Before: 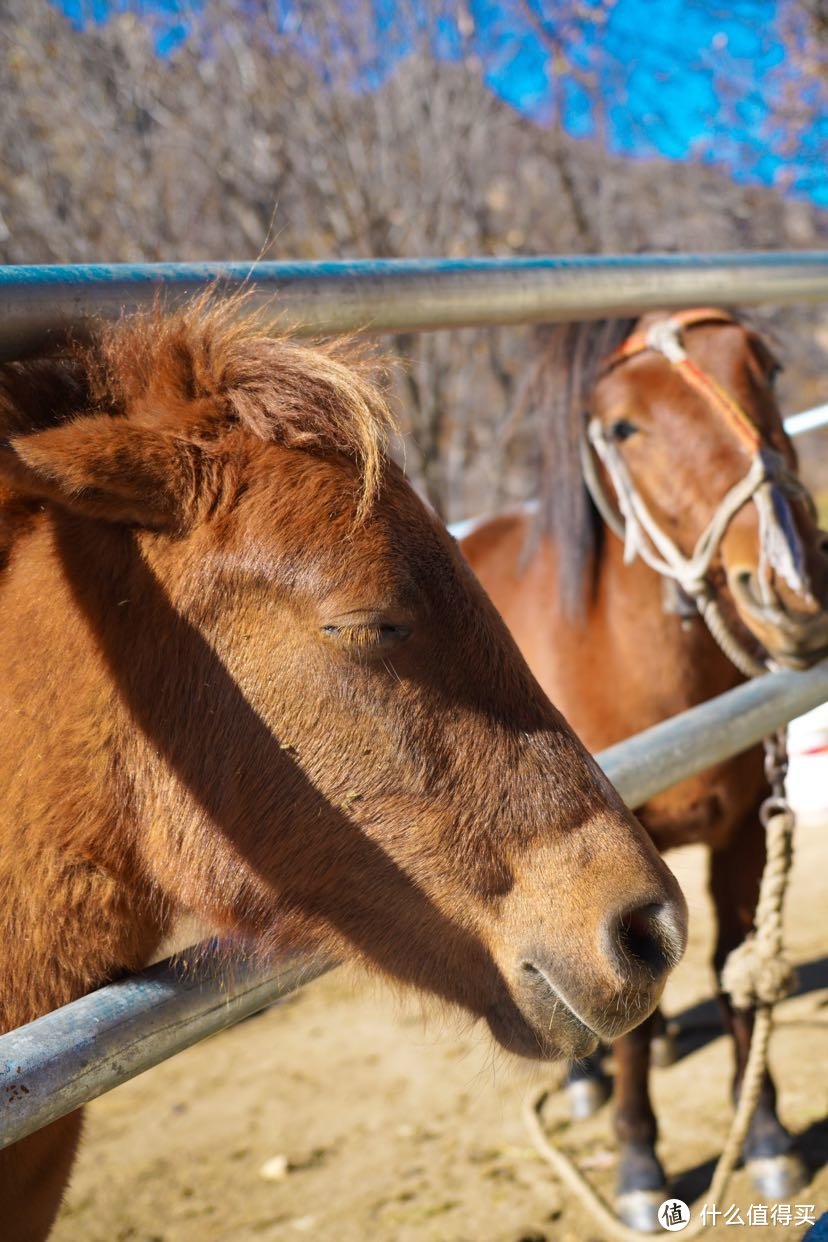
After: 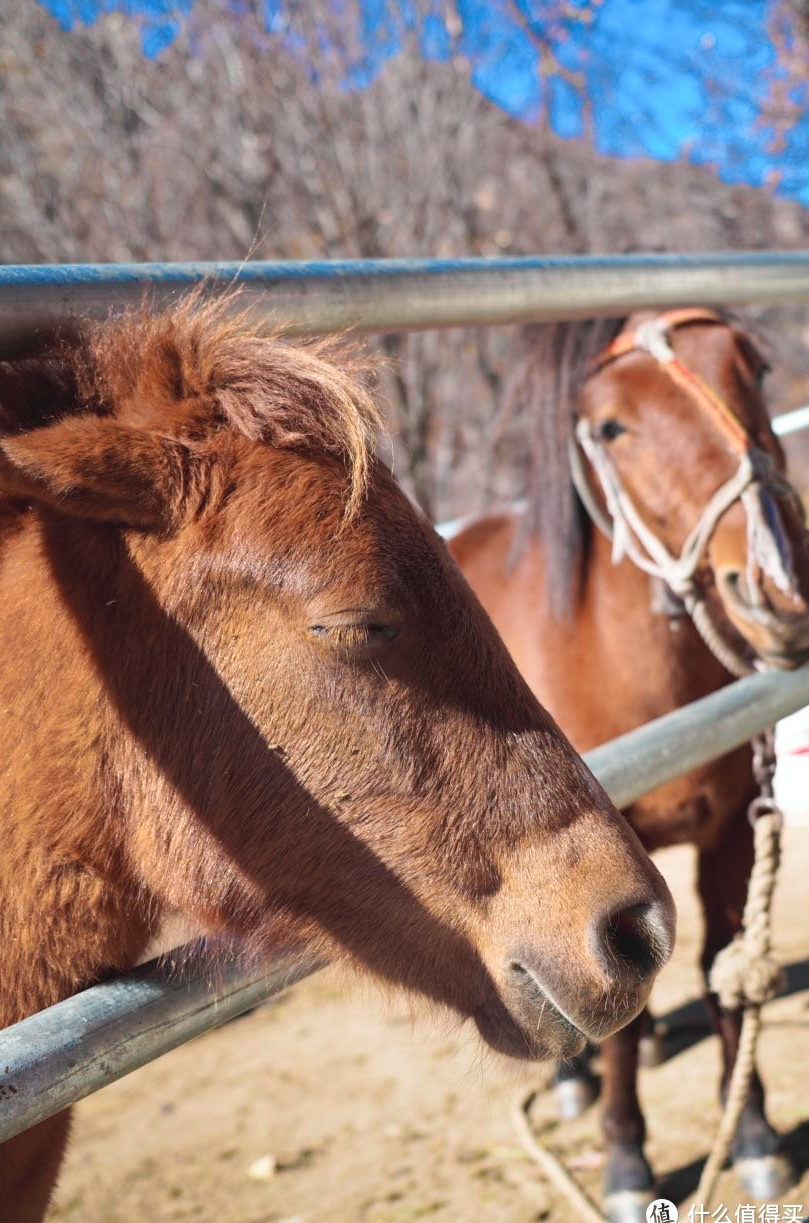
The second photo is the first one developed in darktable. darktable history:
crop and rotate: left 1.456%, right 0.771%, bottom 1.467%
tone curve: curves: ch0 [(0, 0.046) (0.04, 0.074) (0.831, 0.861) (1, 1)]; ch1 [(0, 0) (0.146, 0.159) (0.338, 0.365) (0.417, 0.455) (0.489, 0.486) (0.504, 0.502) (0.529, 0.537) (0.563, 0.567) (1, 1)]; ch2 [(0, 0) (0.307, 0.298) (0.388, 0.375) (0.443, 0.456) (0.485, 0.492) (0.544, 0.525) (1, 1)], color space Lab, independent channels, preserve colors none
